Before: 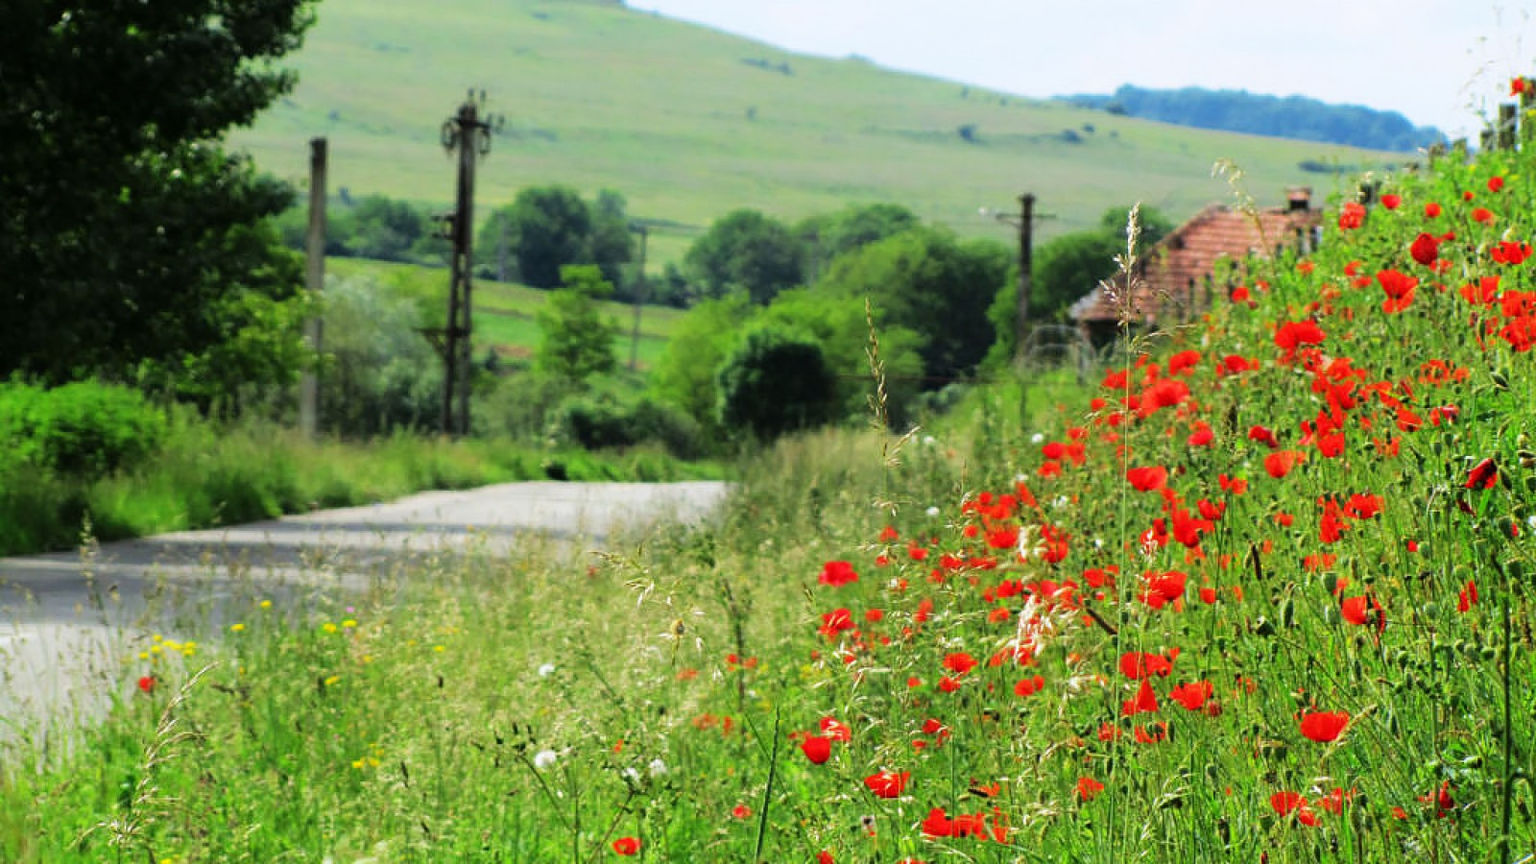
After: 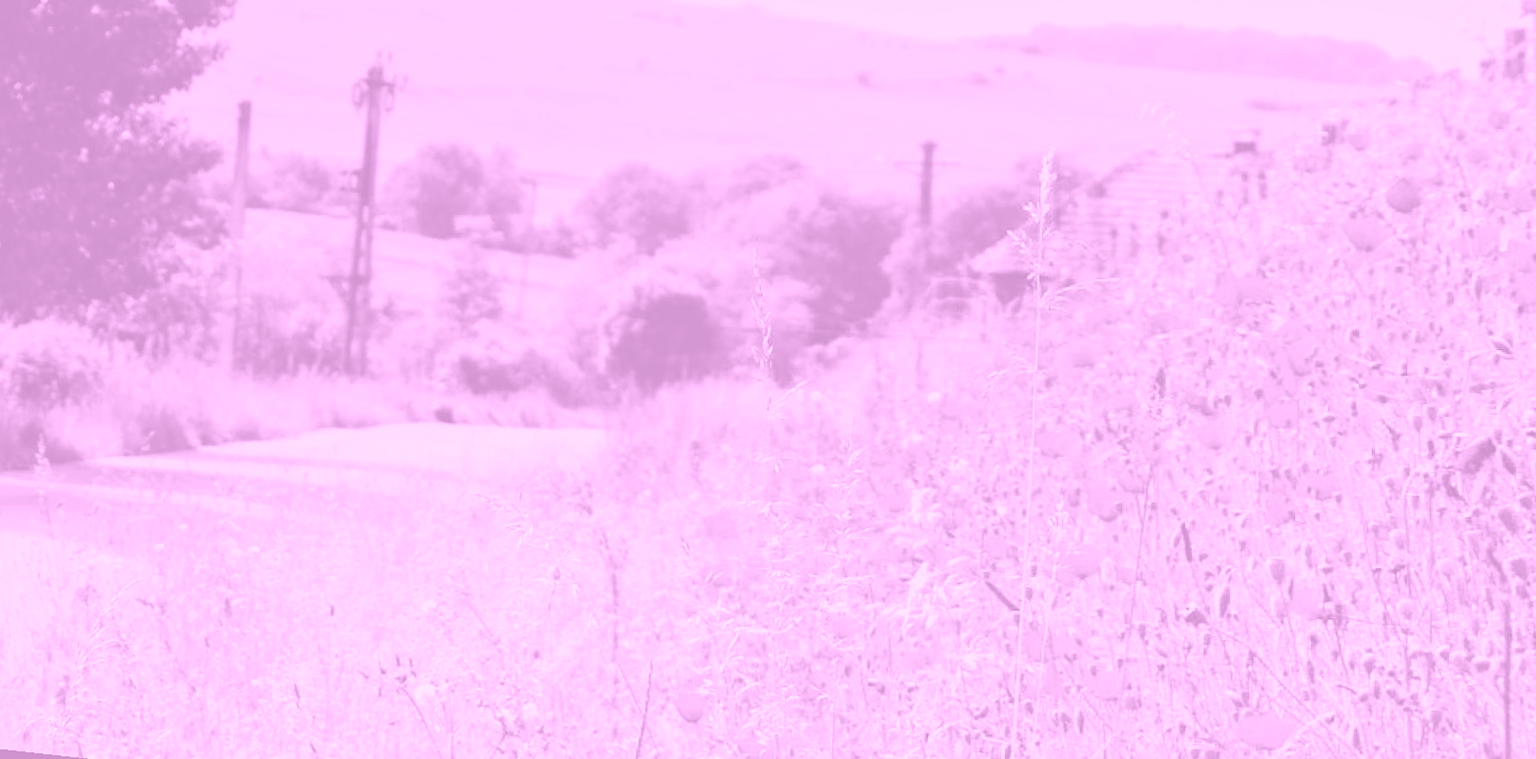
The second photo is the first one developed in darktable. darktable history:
contrast brightness saturation: contrast 0.14, brightness 0.21
rotate and perspective: rotation 1.69°, lens shift (vertical) -0.023, lens shift (horizontal) -0.291, crop left 0.025, crop right 0.988, crop top 0.092, crop bottom 0.842
colorize: hue 331.2°, saturation 75%, source mix 30.28%, lightness 70.52%, version 1
graduated density: hue 238.83°, saturation 50%
white balance: red 0.924, blue 1.095
local contrast: mode bilateral grid, contrast 30, coarseness 25, midtone range 0.2
